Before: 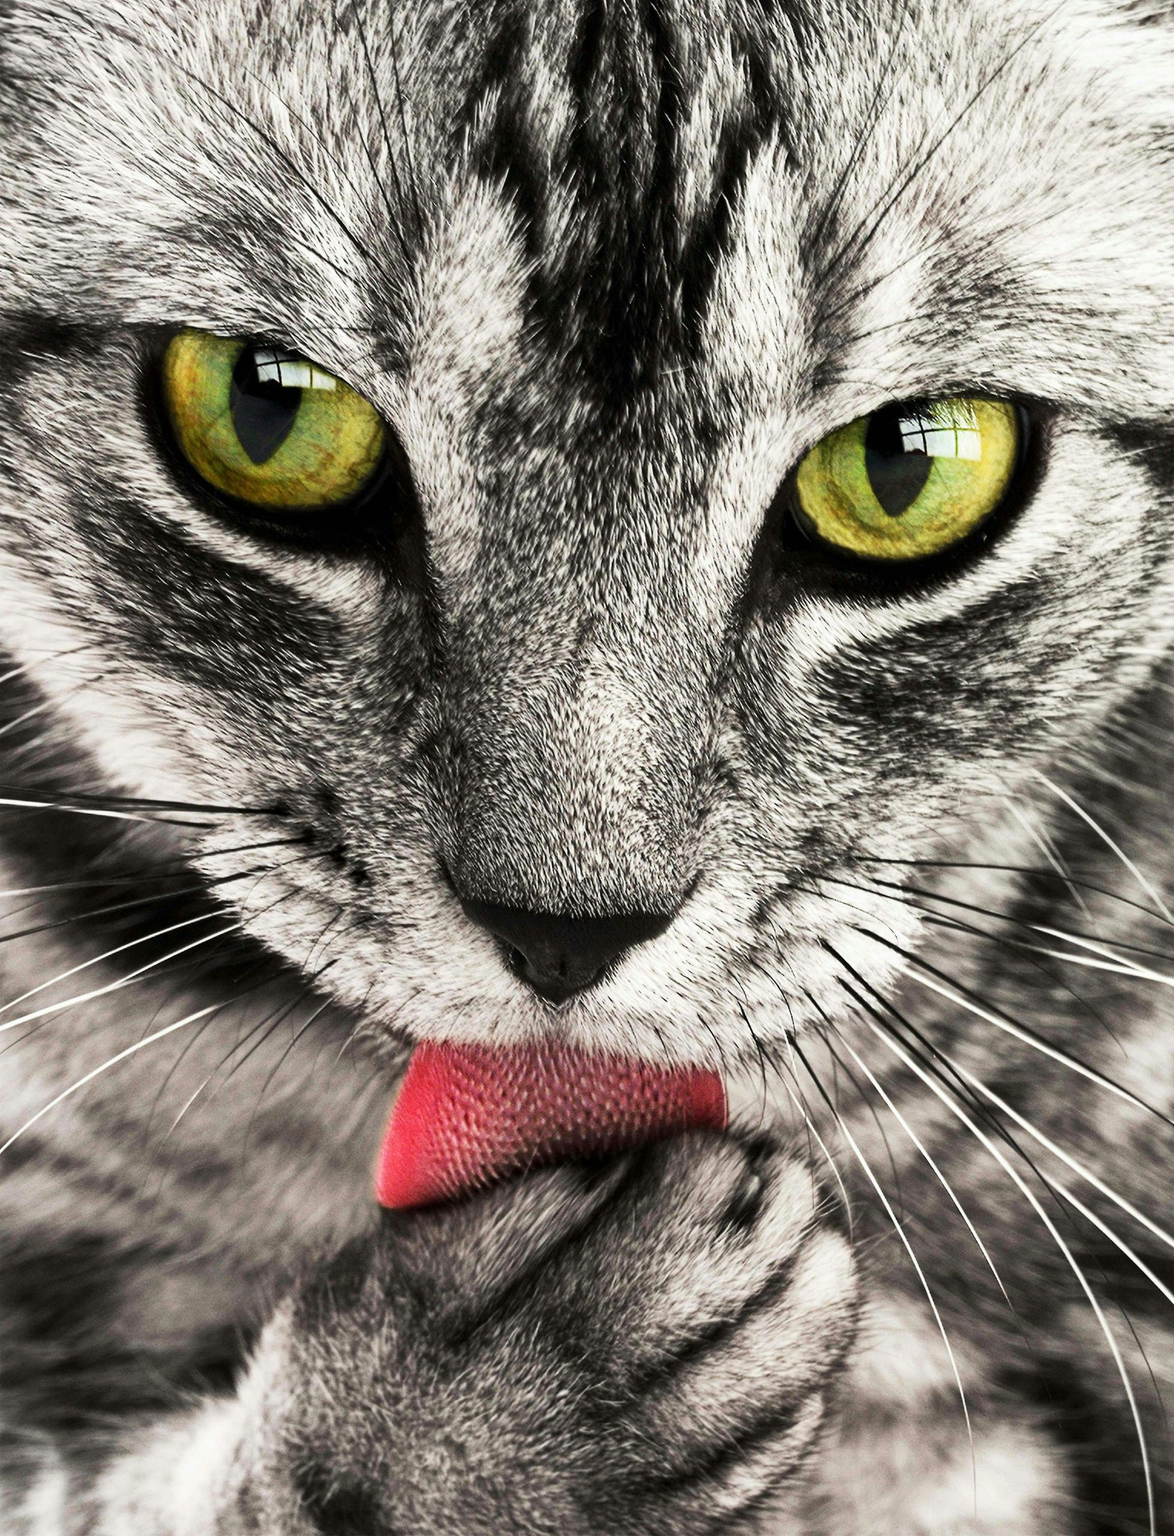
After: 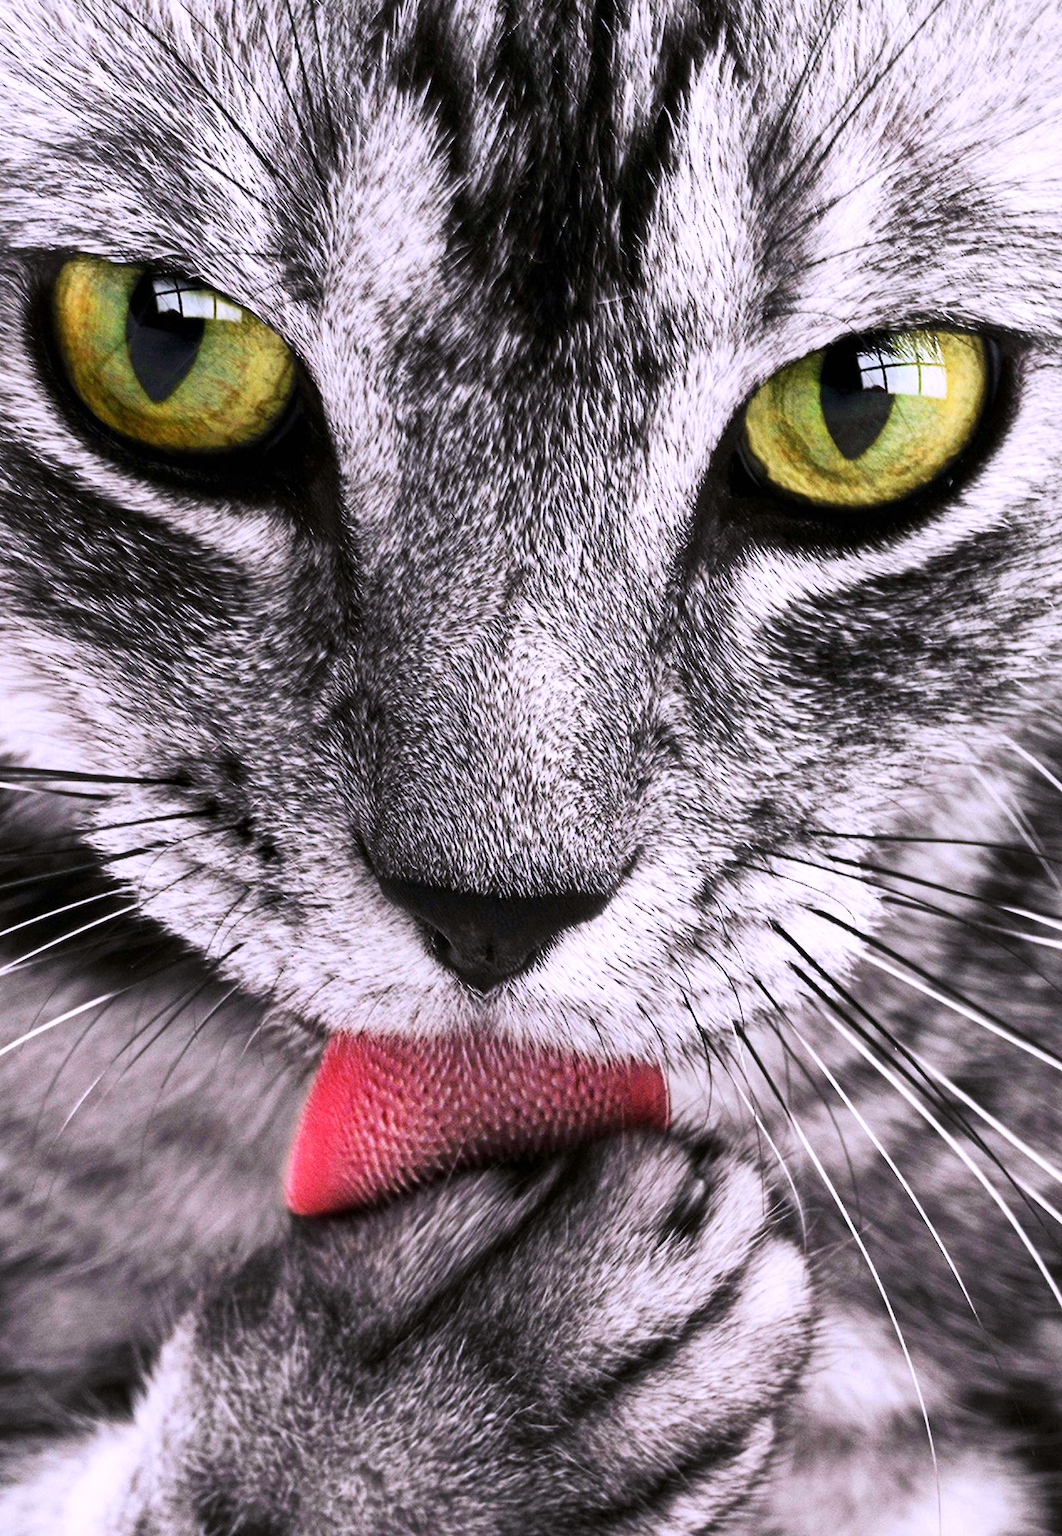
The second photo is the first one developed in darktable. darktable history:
white balance: red 1.042, blue 1.17
crop: left 9.807%, top 6.259%, right 7.334%, bottom 2.177%
